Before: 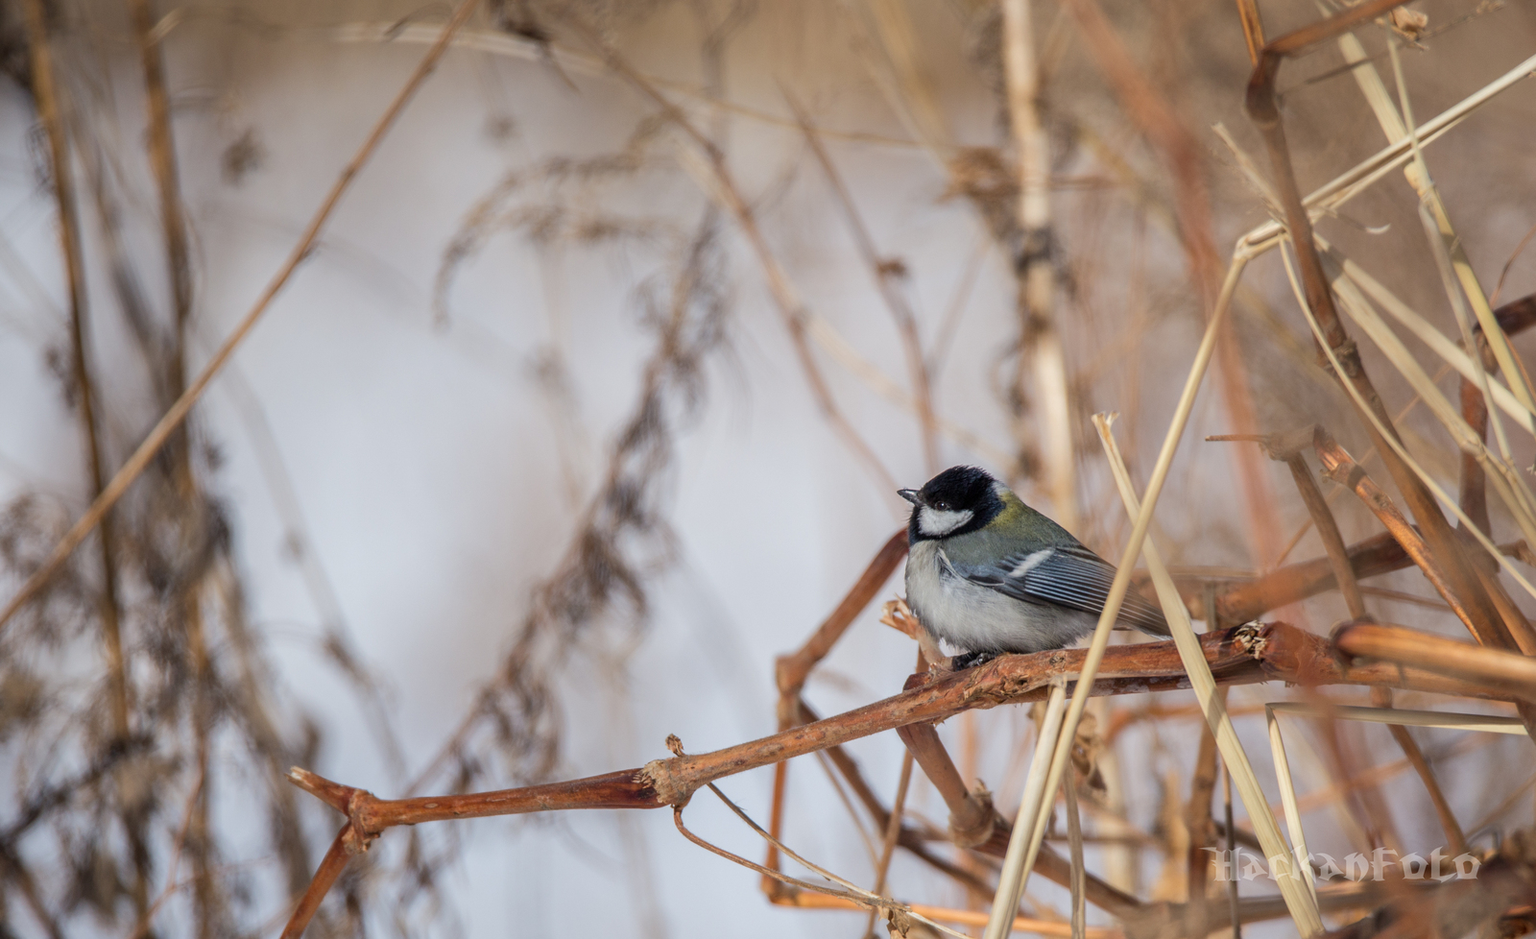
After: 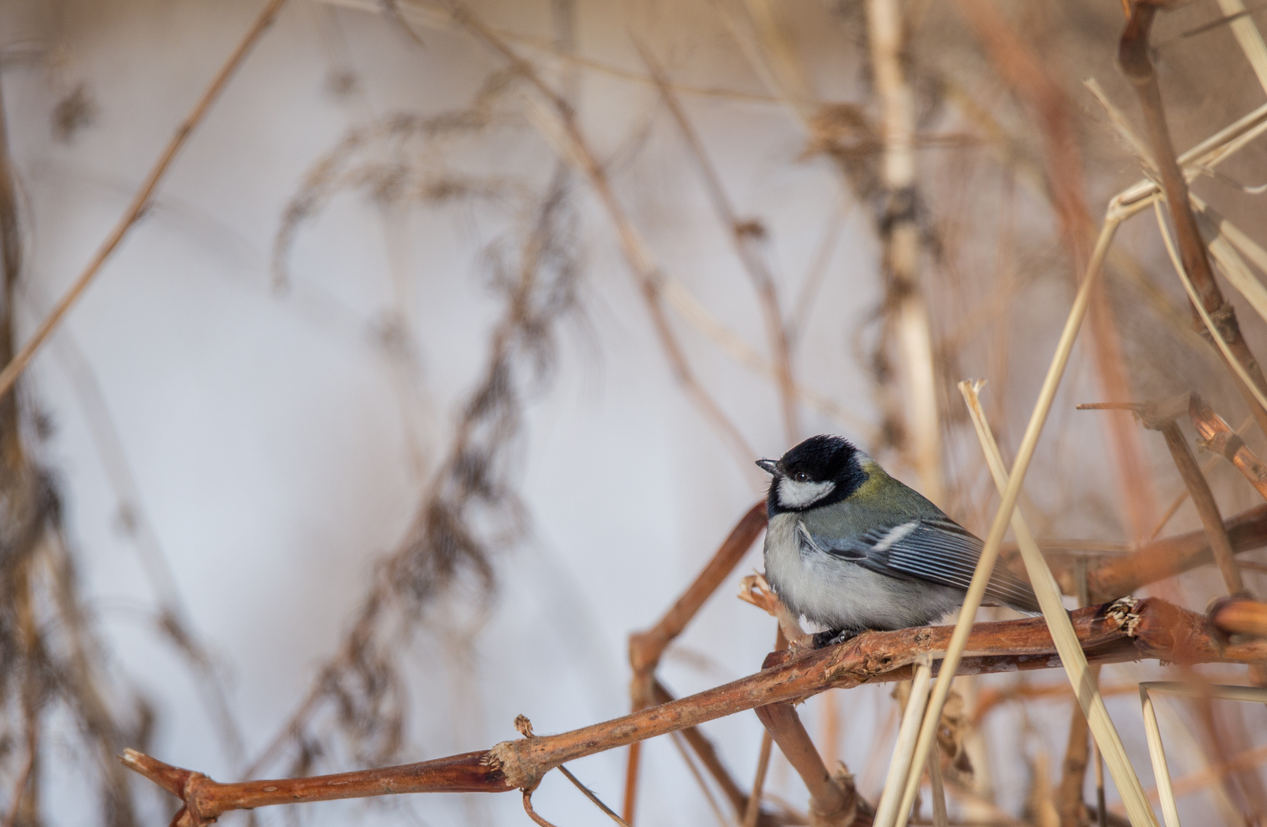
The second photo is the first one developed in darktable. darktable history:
crop: left 11.231%, top 5.2%, right 9.572%, bottom 10.235%
